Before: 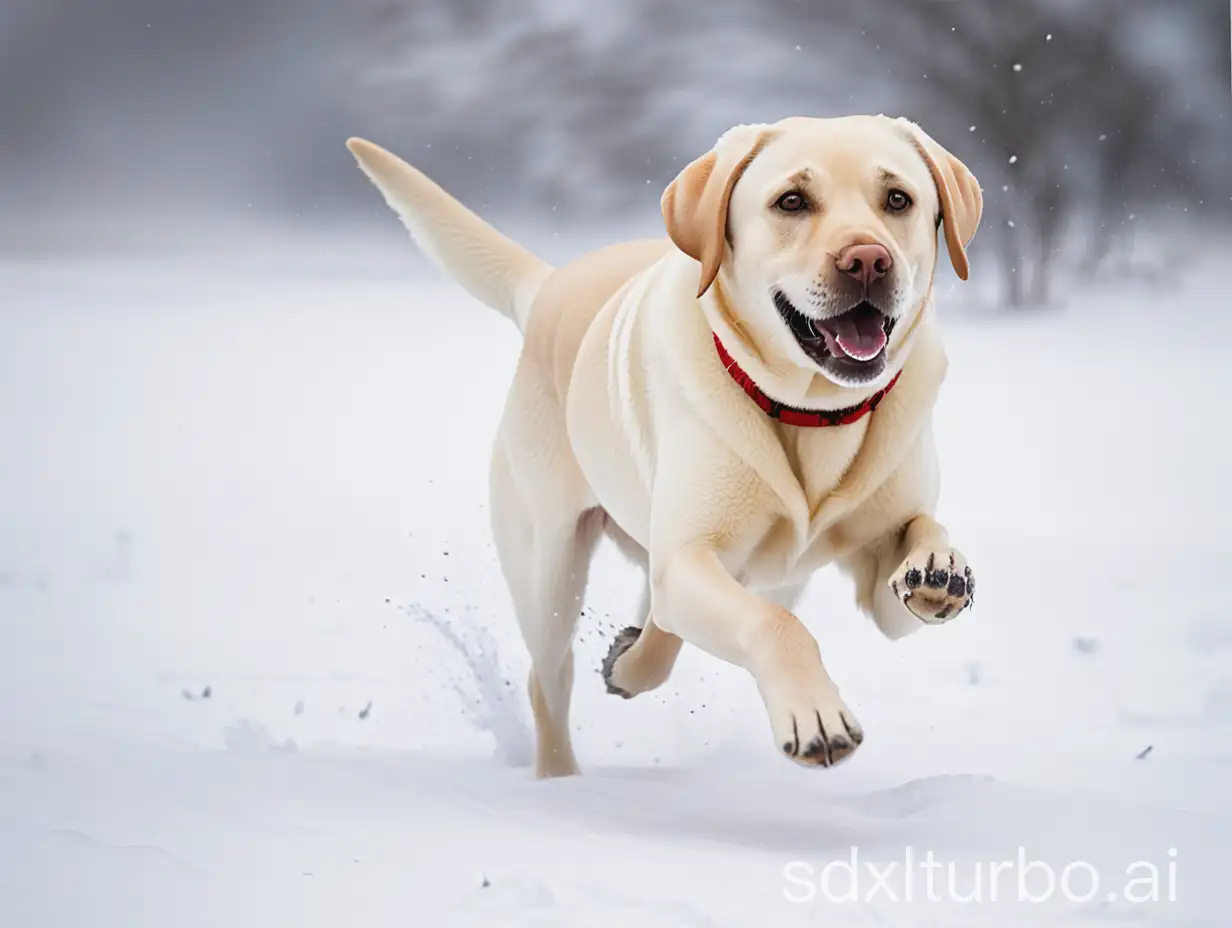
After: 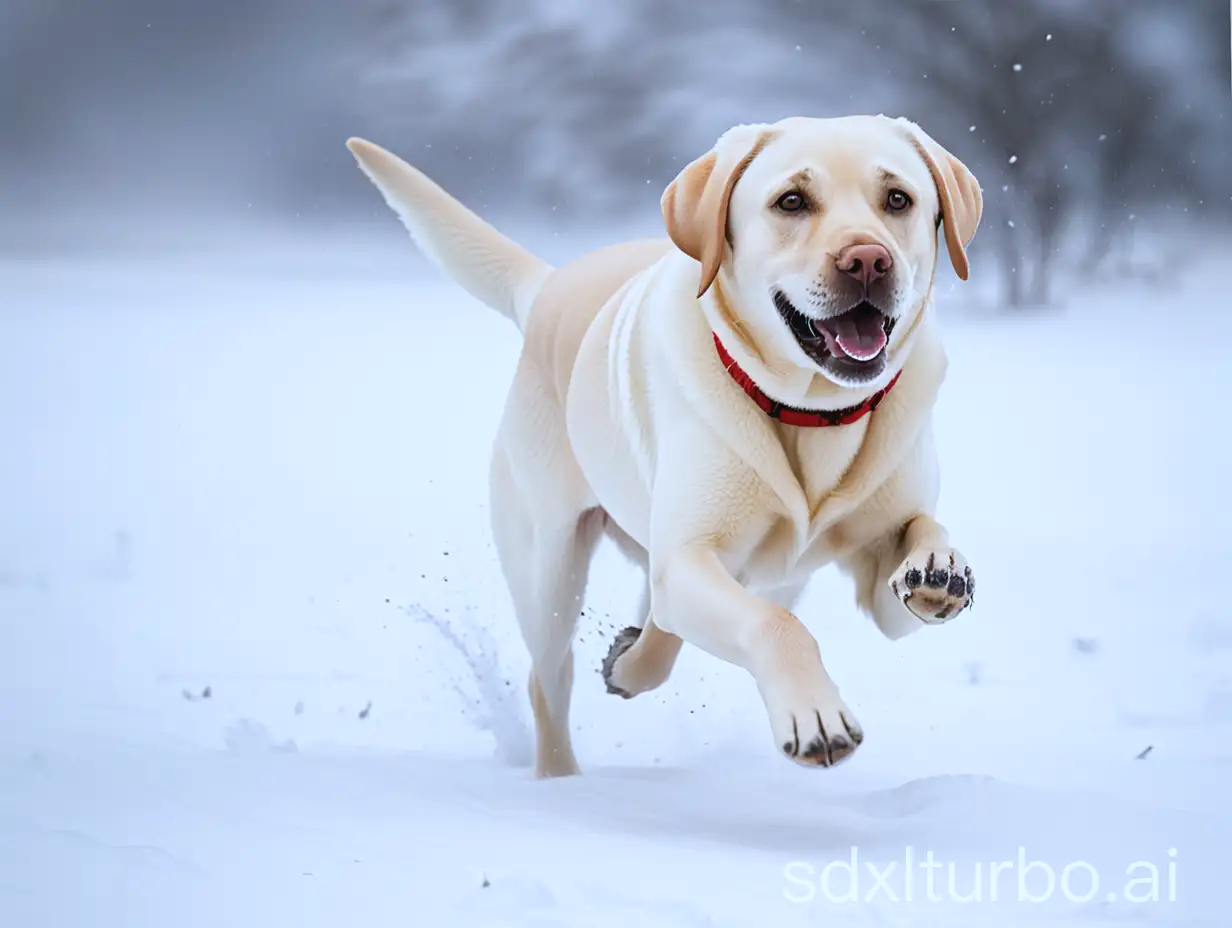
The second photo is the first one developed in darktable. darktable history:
color calibration: x 0.372, y 0.386, temperature 4284.85 K
